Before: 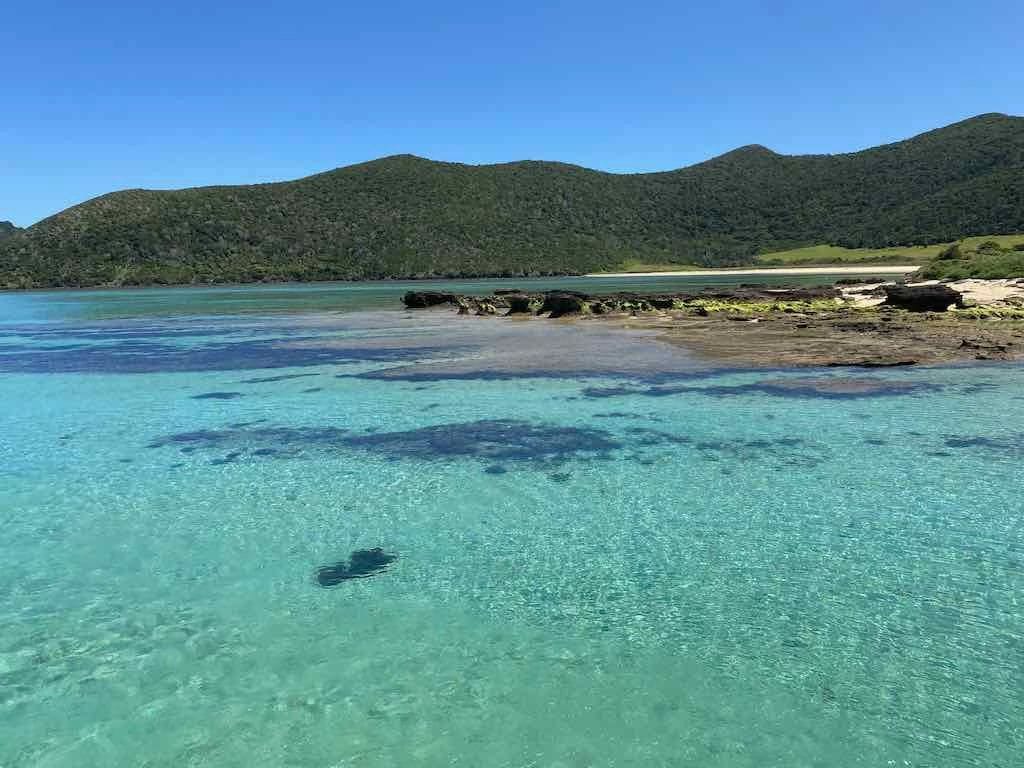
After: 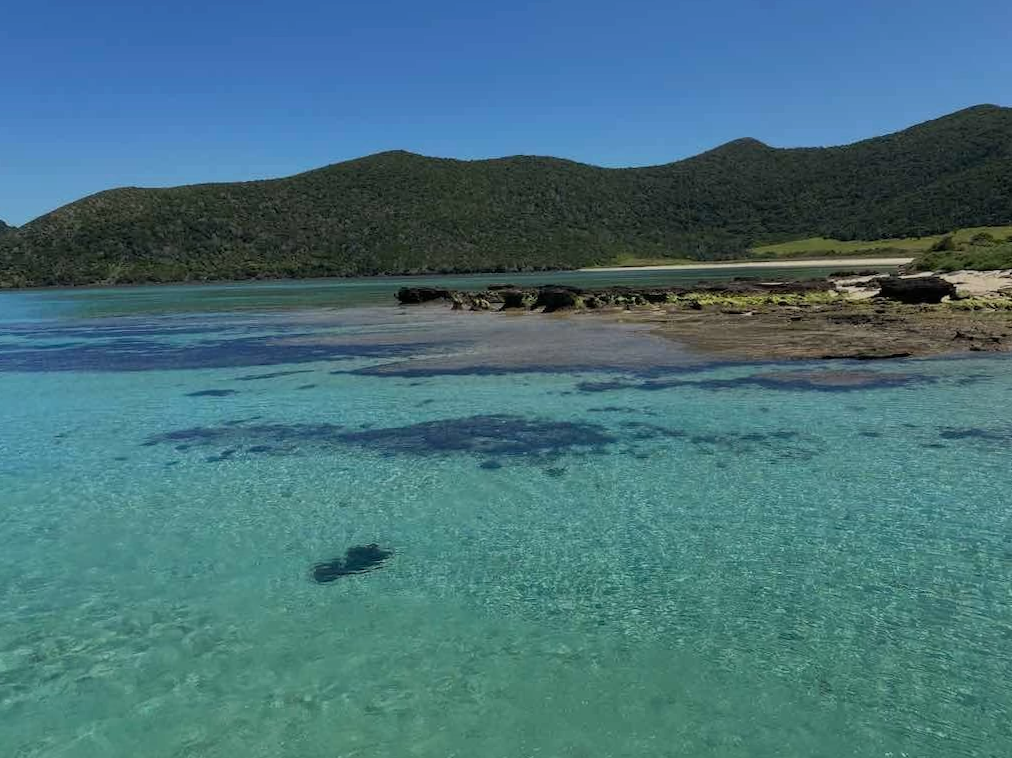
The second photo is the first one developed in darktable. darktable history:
rotate and perspective: rotation -0.45°, automatic cropping original format, crop left 0.008, crop right 0.992, crop top 0.012, crop bottom 0.988
exposure: black level correction 0, exposure -0.766 EV, compensate highlight preservation false
